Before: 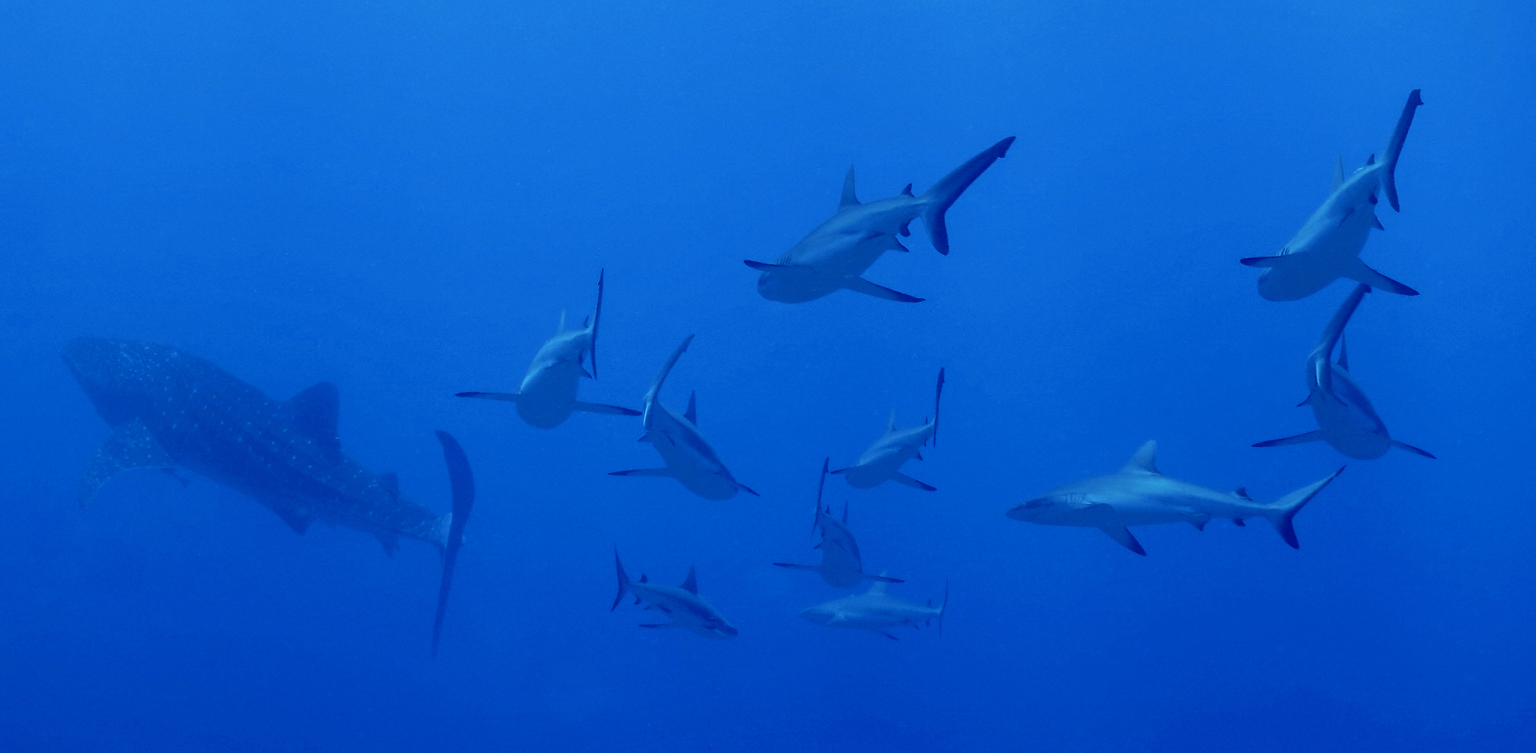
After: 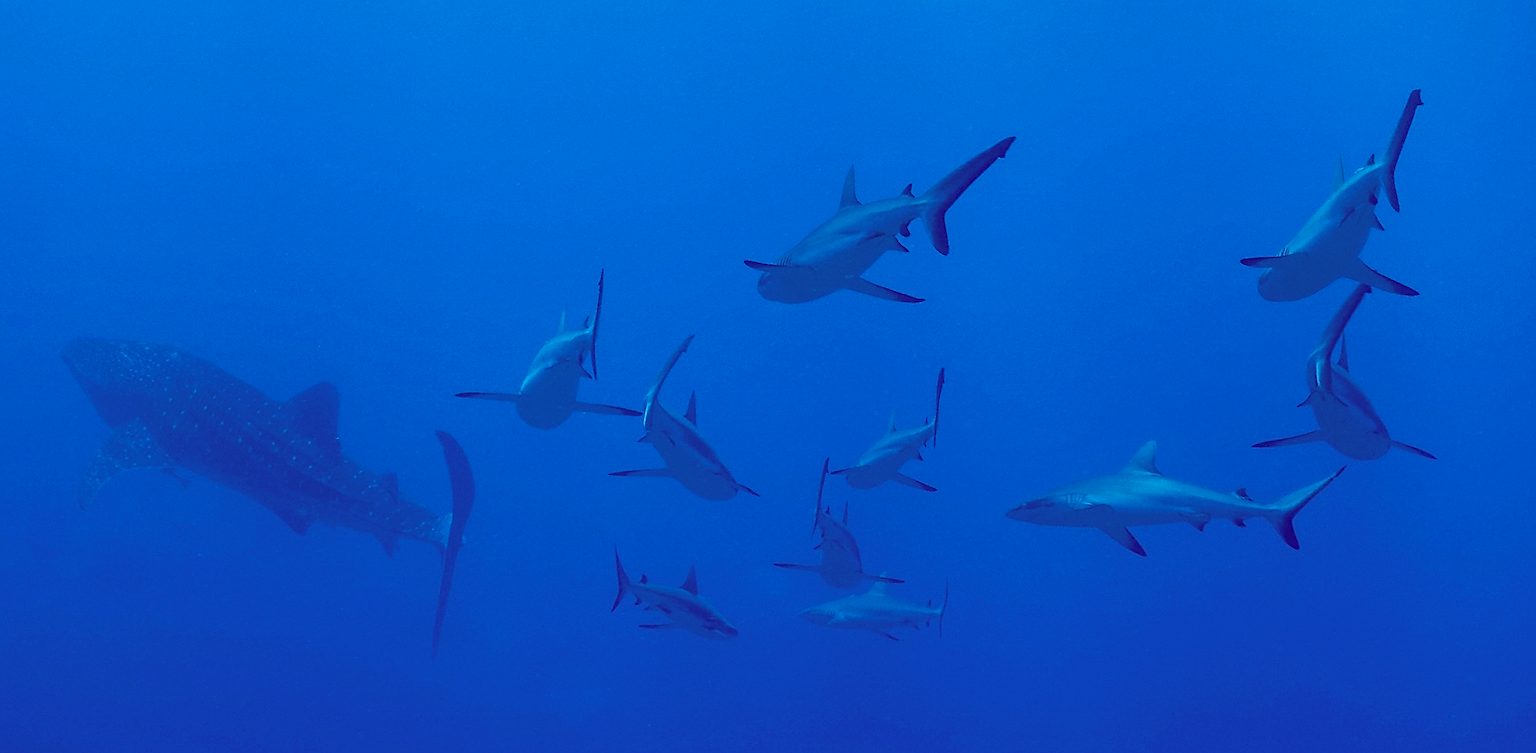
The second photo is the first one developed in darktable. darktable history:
color correction: highlights a* -3.28, highlights b* -6.24, shadows a* 3.1, shadows b* 5.19
color calibration: output colorfulness [0, 0.315, 0, 0], x 0.341, y 0.355, temperature 5166 K
sharpen: on, module defaults
